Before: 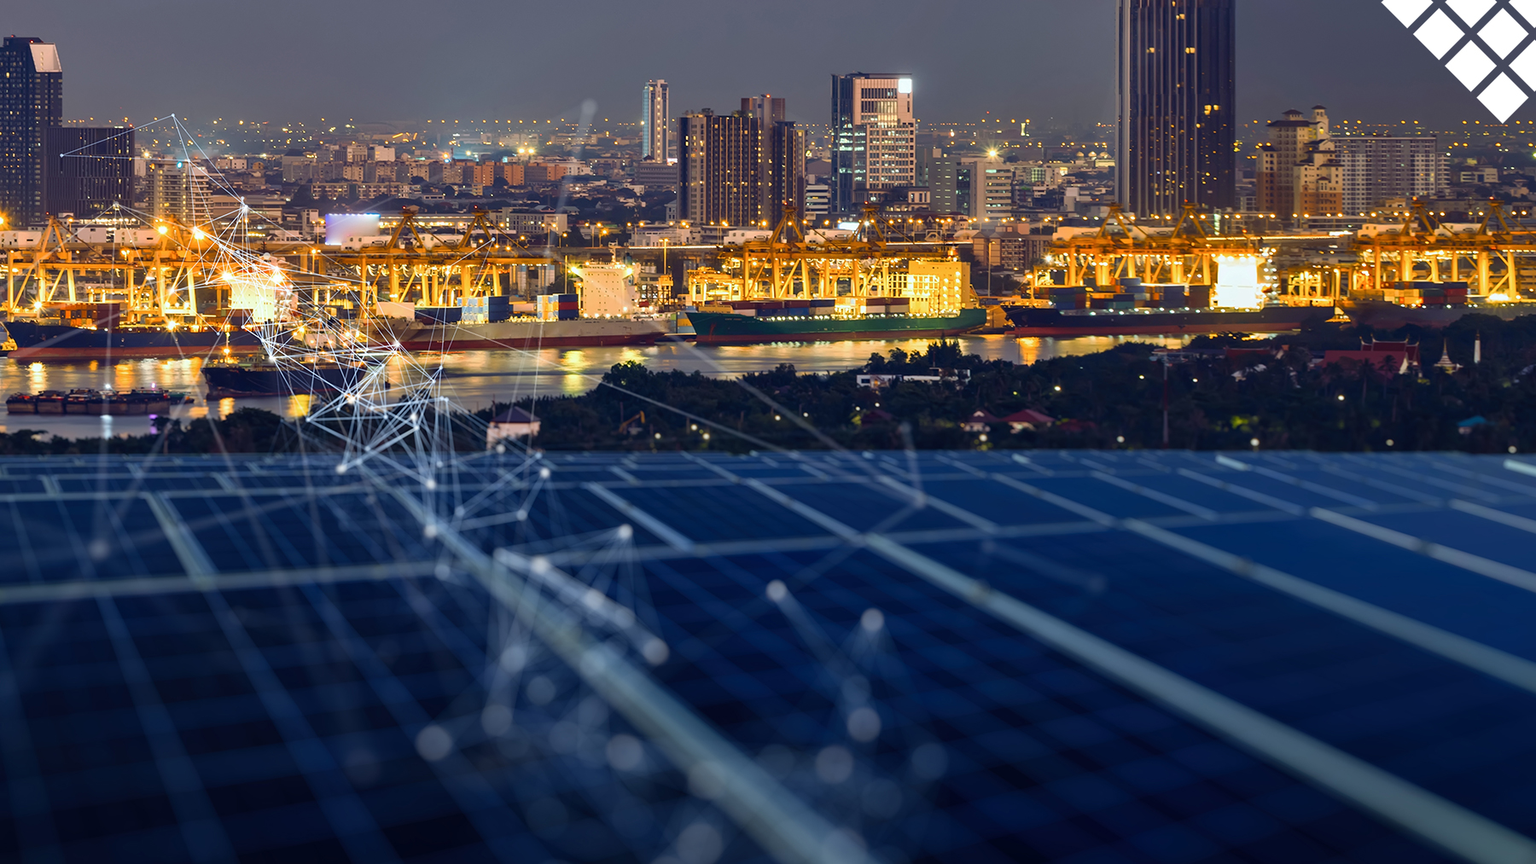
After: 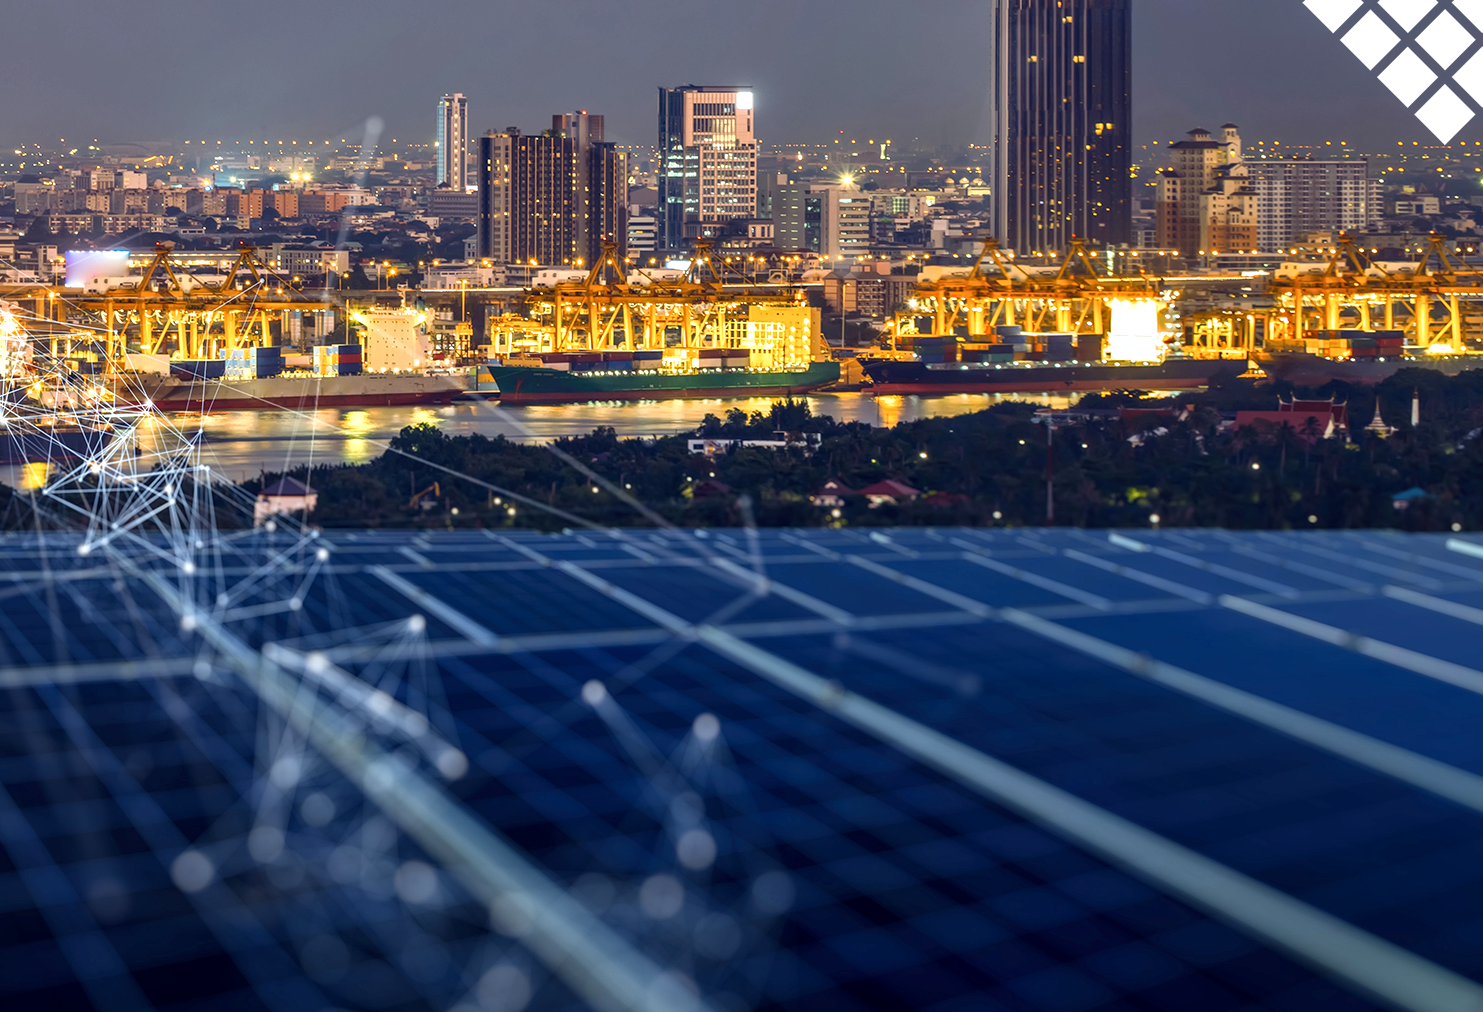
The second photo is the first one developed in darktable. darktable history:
crop: left 17.582%, bottom 0.031%
exposure: exposure 0.375 EV, compensate highlight preservation false
local contrast: on, module defaults
